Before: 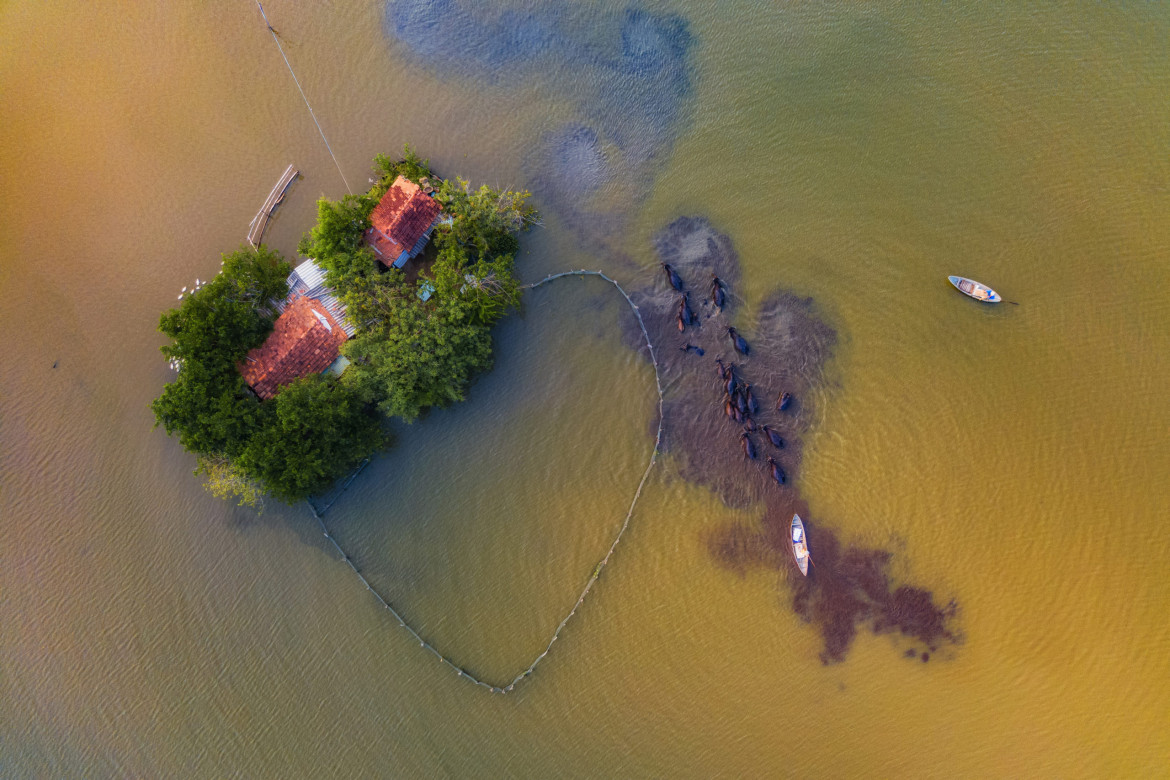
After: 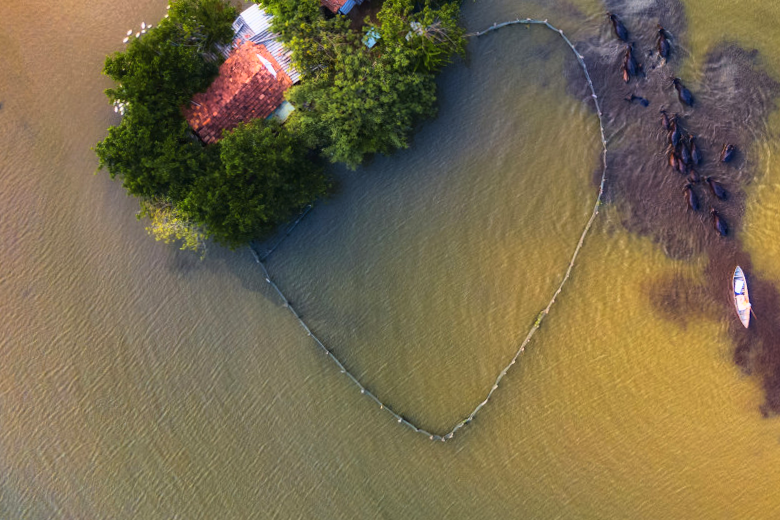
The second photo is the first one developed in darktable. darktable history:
crop and rotate: angle -0.82°, left 3.85%, top 31.828%, right 27.992%
tone curve: curves: ch0 [(0, 0.013) (0.198, 0.175) (0.512, 0.582) (0.625, 0.754) (0.81, 0.934) (1, 1)], color space Lab, linked channels, preserve colors none
